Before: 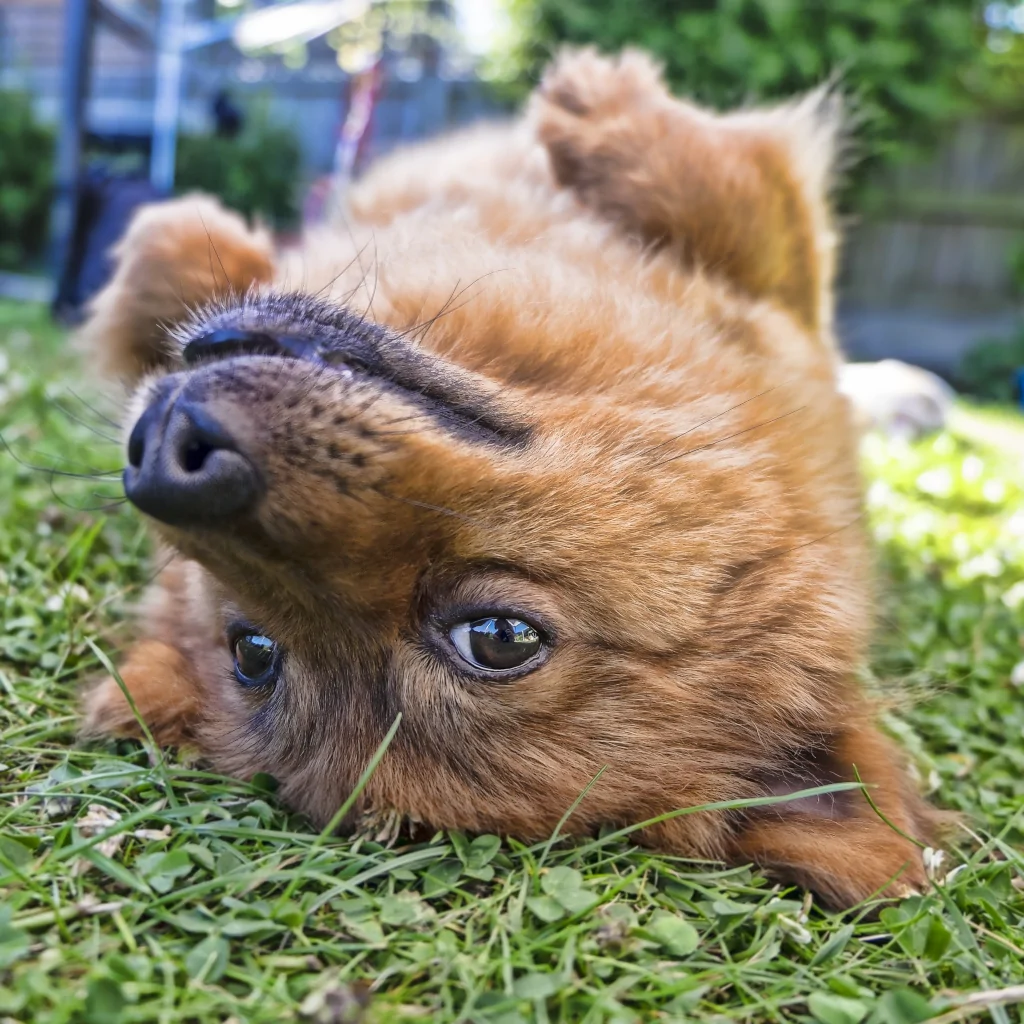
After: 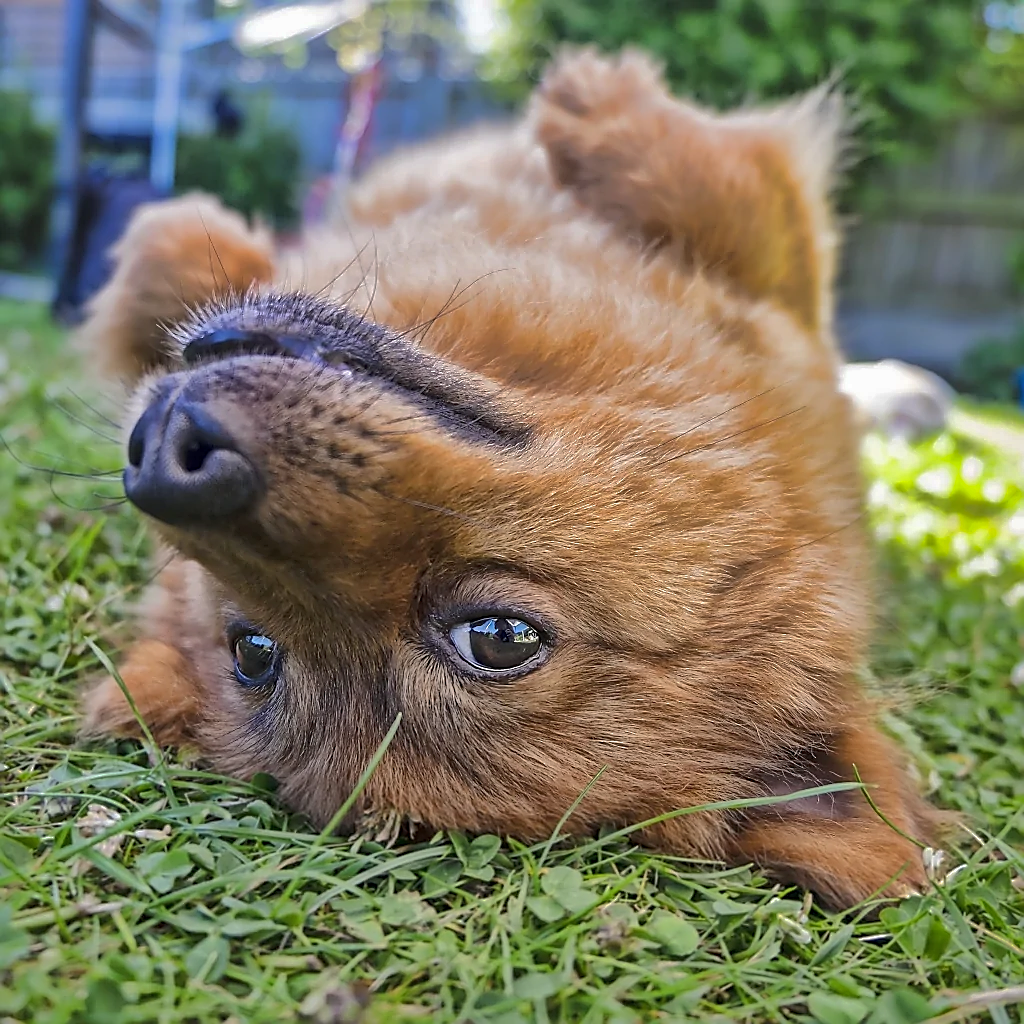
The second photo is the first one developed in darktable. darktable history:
shadows and highlights: shadows 37.92, highlights -74.26
sharpen: radius 1.424, amount 1.264, threshold 0.629
